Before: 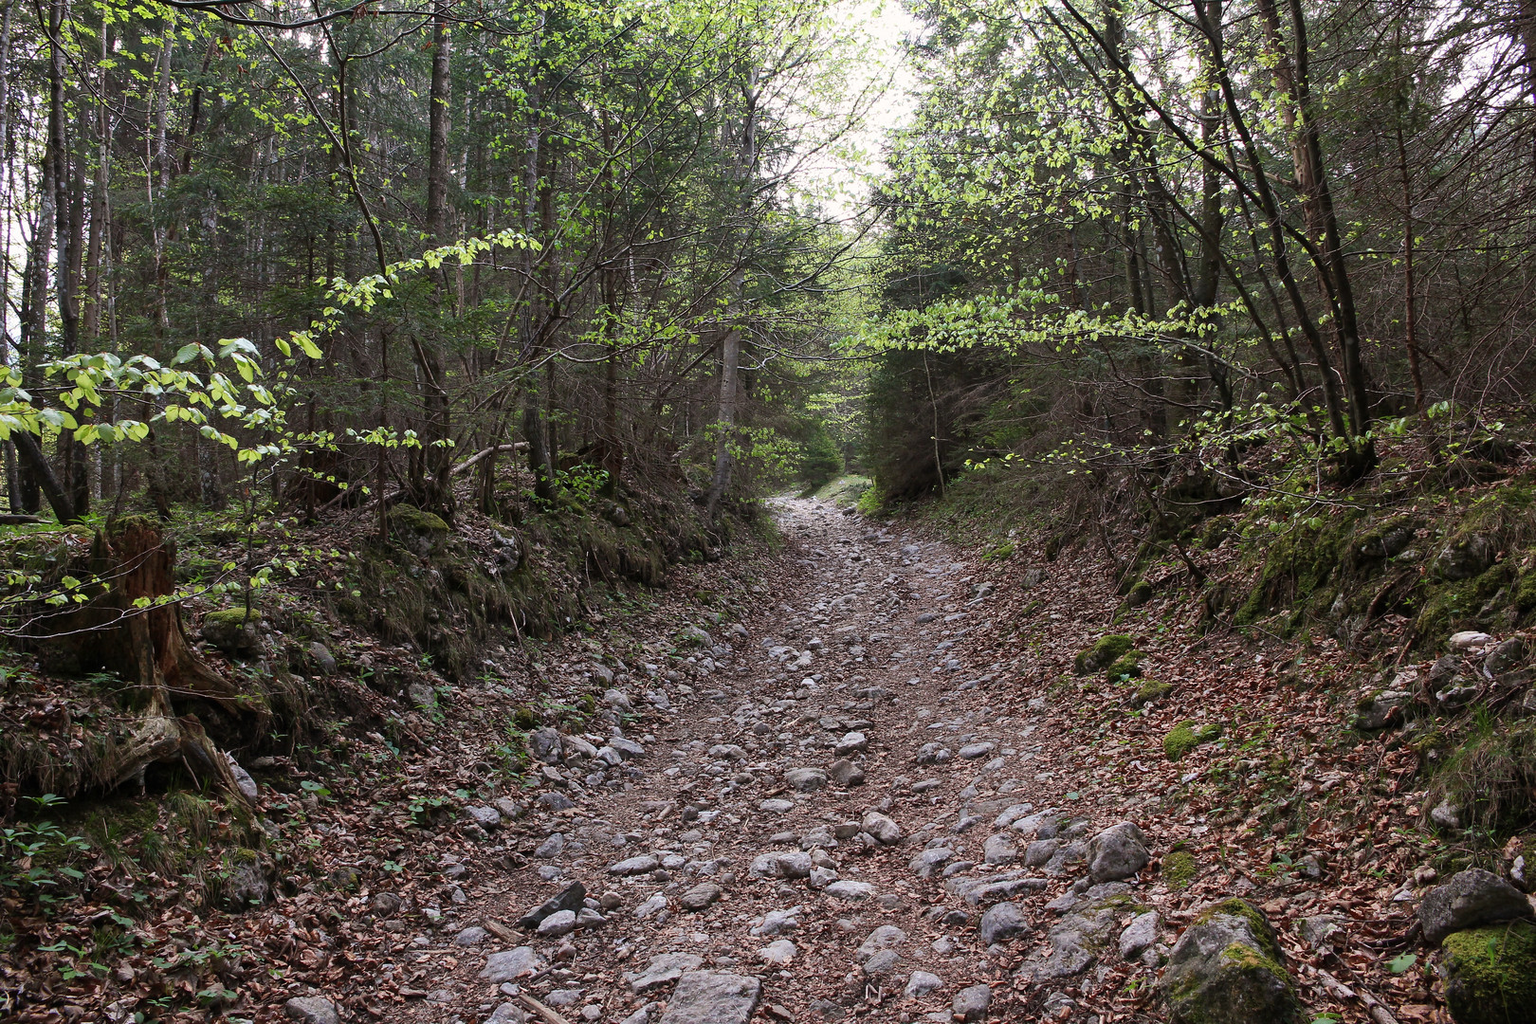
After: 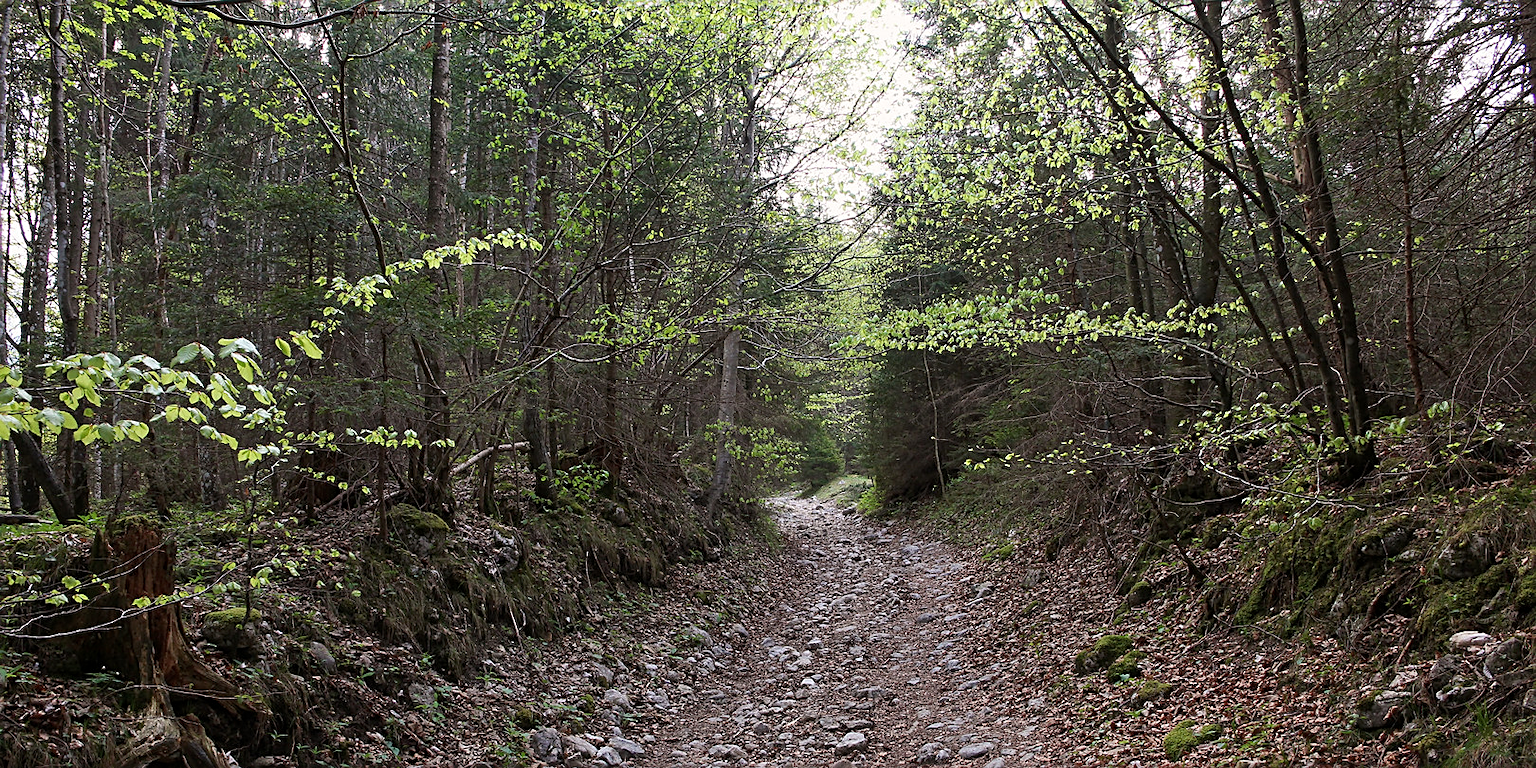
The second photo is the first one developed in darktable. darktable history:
exposure: black level correction 0.001, compensate highlight preservation false
crop: bottom 24.98%
sharpen: on, module defaults
